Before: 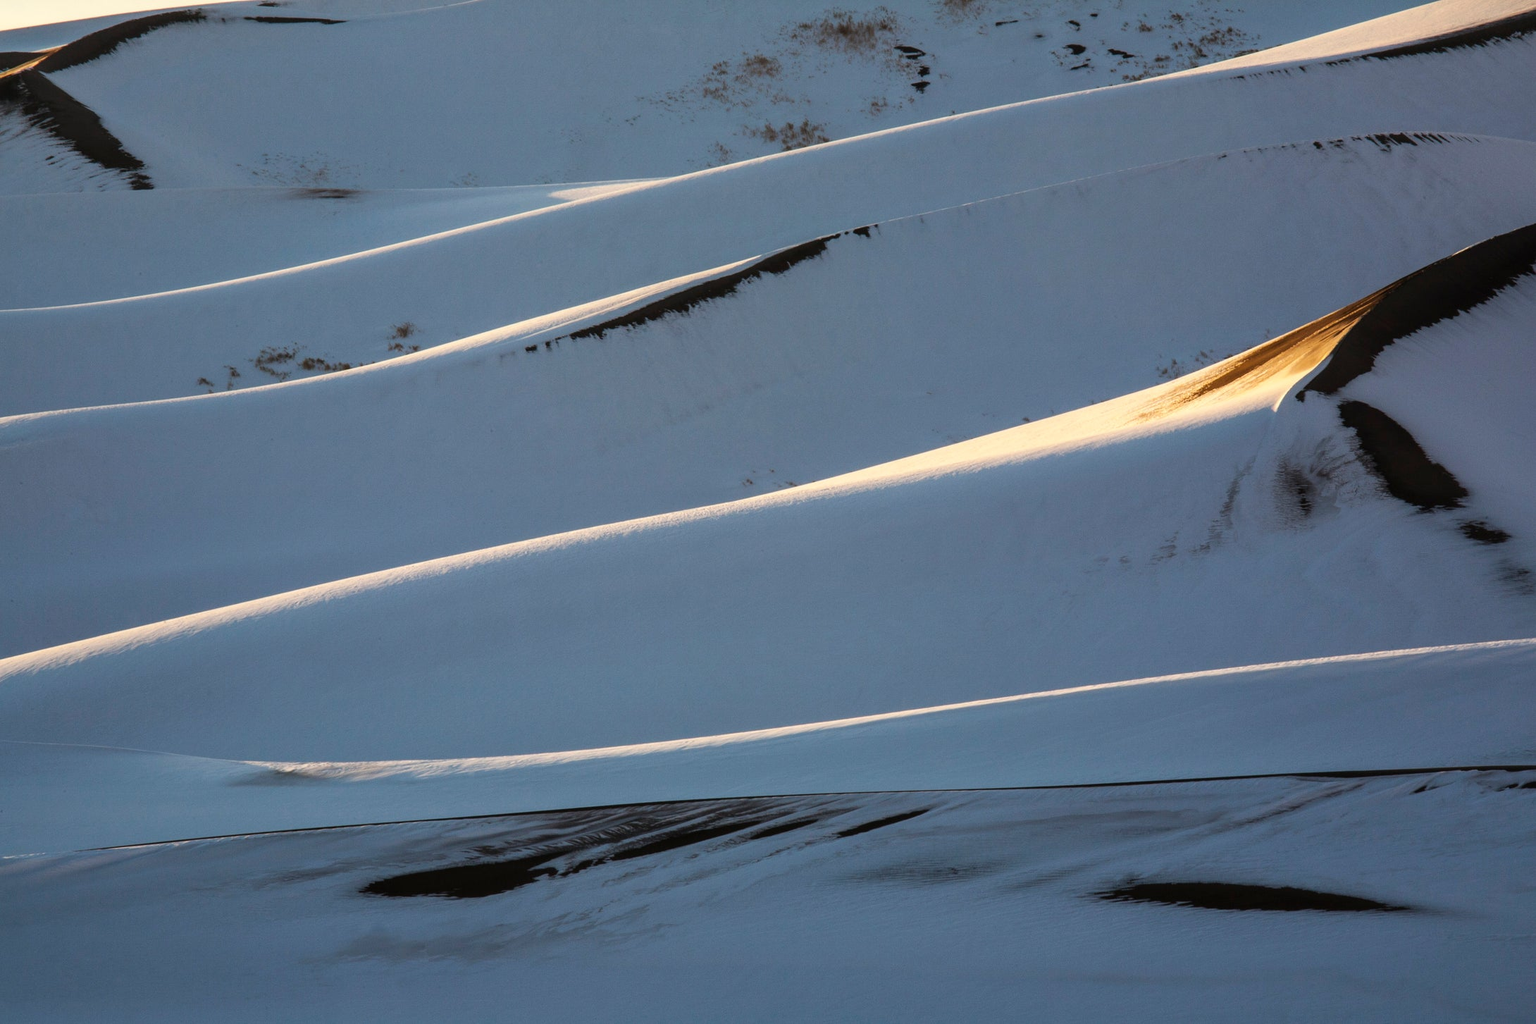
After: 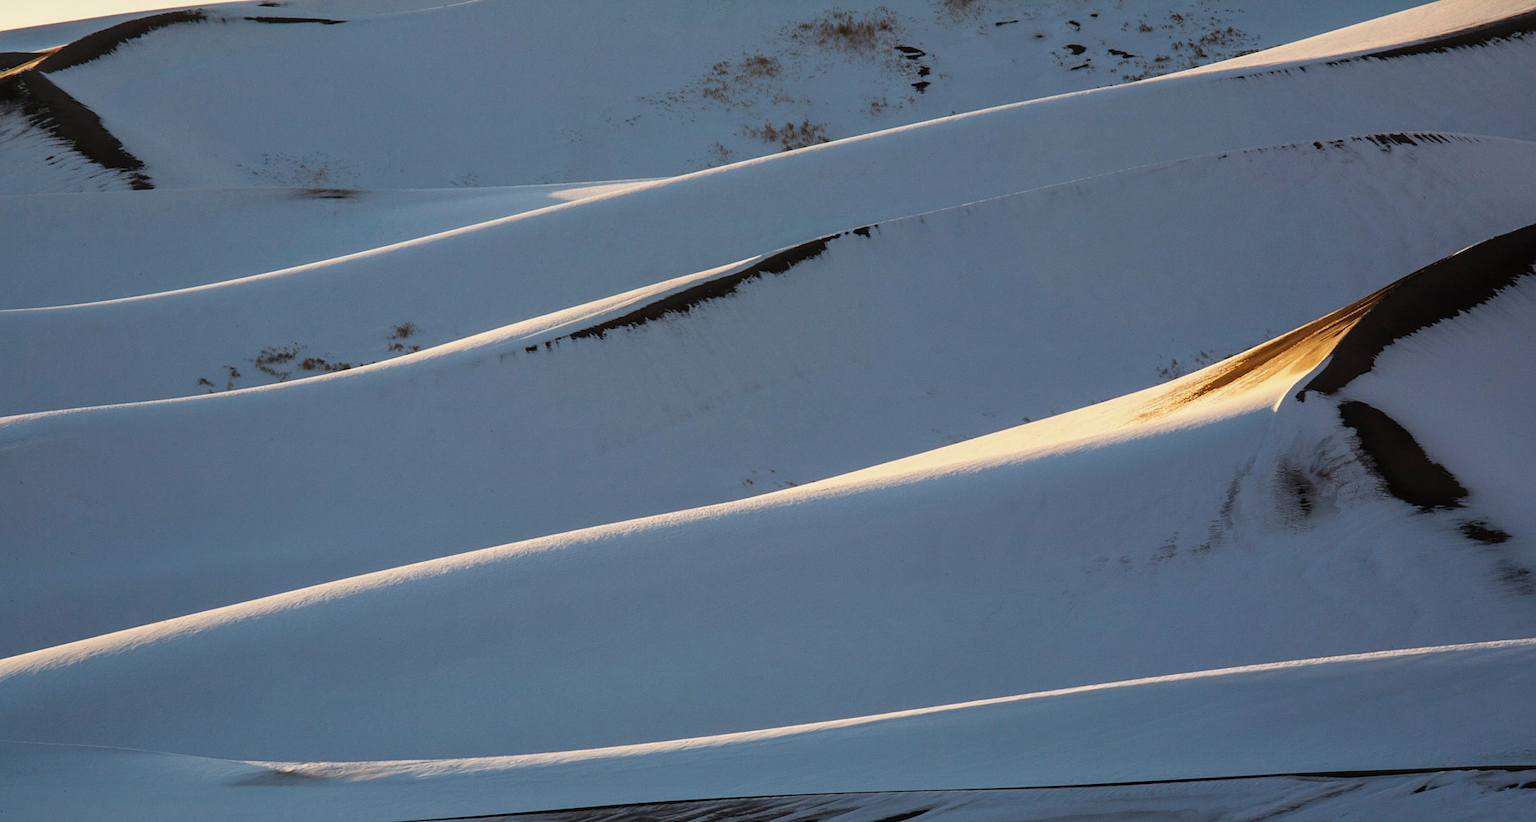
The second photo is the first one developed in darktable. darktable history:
exposure: exposure -0.157 EV, compensate highlight preservation false
sharpen: amount 0.2
crop: bottom 19.644%
